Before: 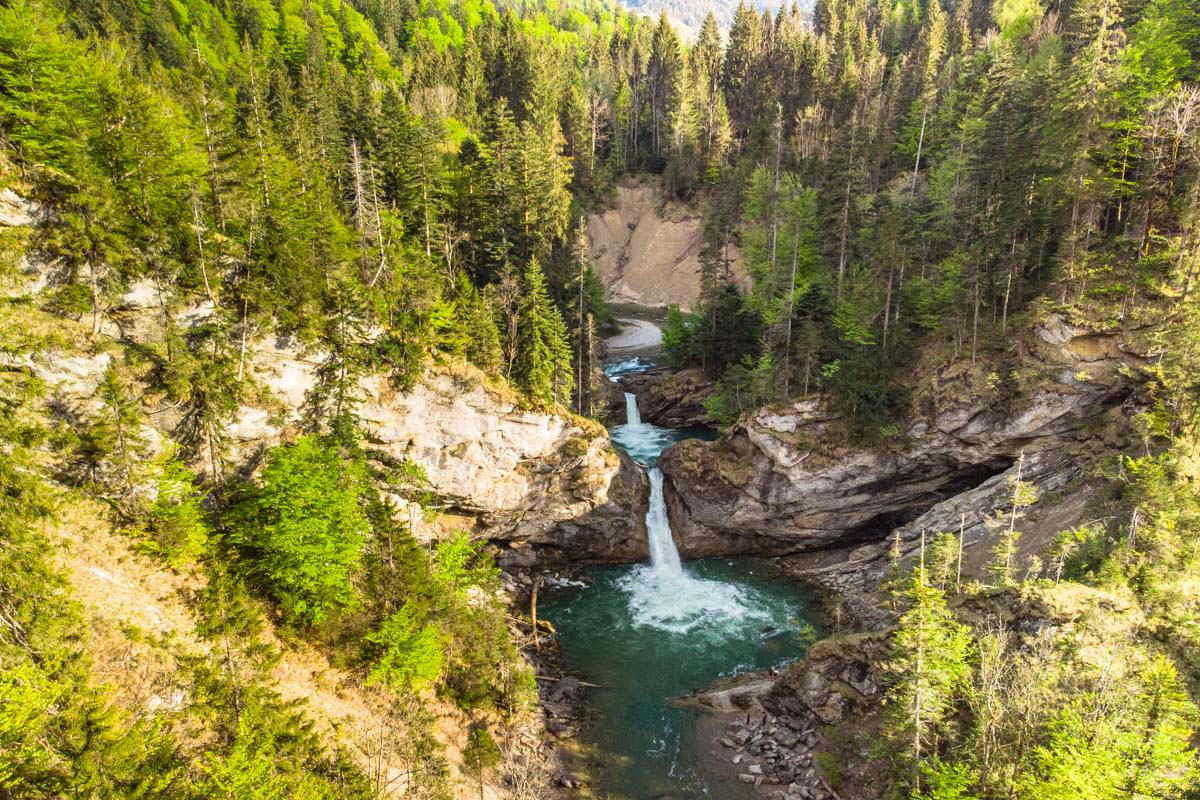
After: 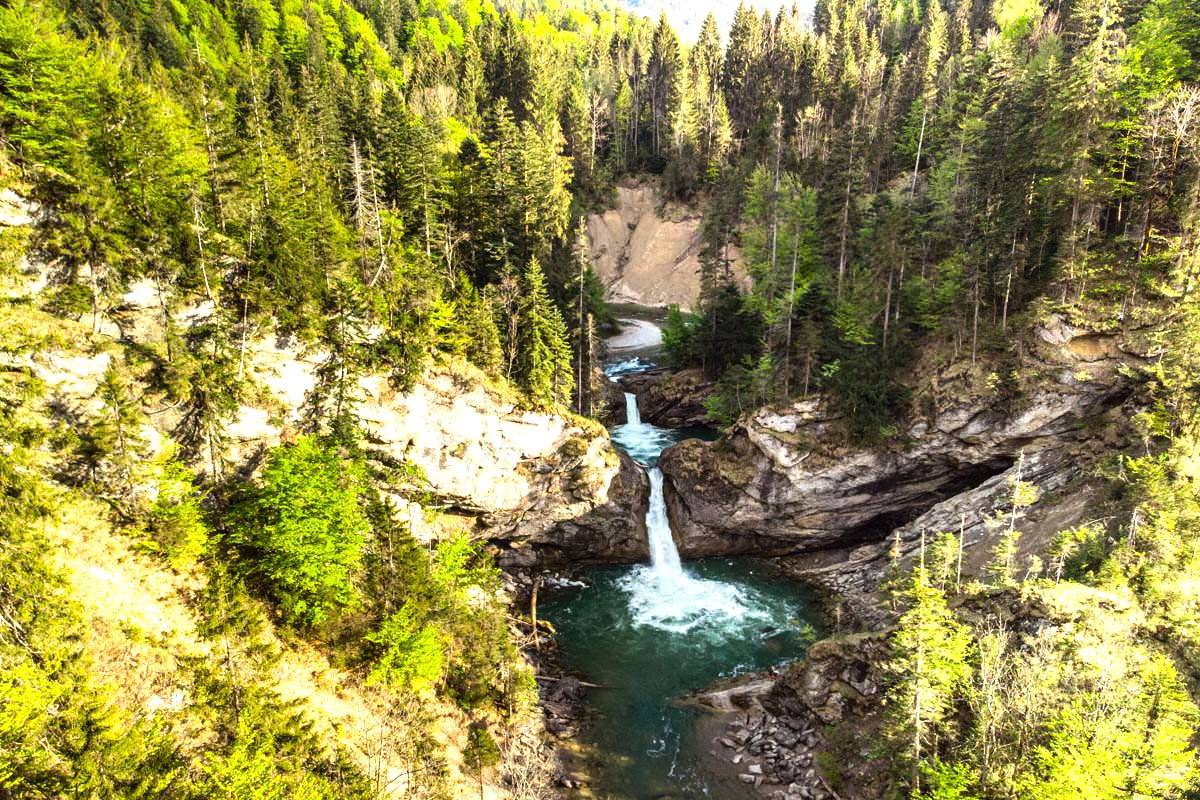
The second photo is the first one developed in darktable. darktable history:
tone equalizer: -8 EV -0.77 EV, -7 EV -0.723 EV, -6 EV -0.634 EV, -5 EV -0.361 EV, -3 EV 0.368 EV, -2 EV 0.6 EV, -1 EV 0.681 EV, +0 EV 0.781 EV, edges refinement/feathering 500, mask exposure compensation -1.57 EV, preserve details no
